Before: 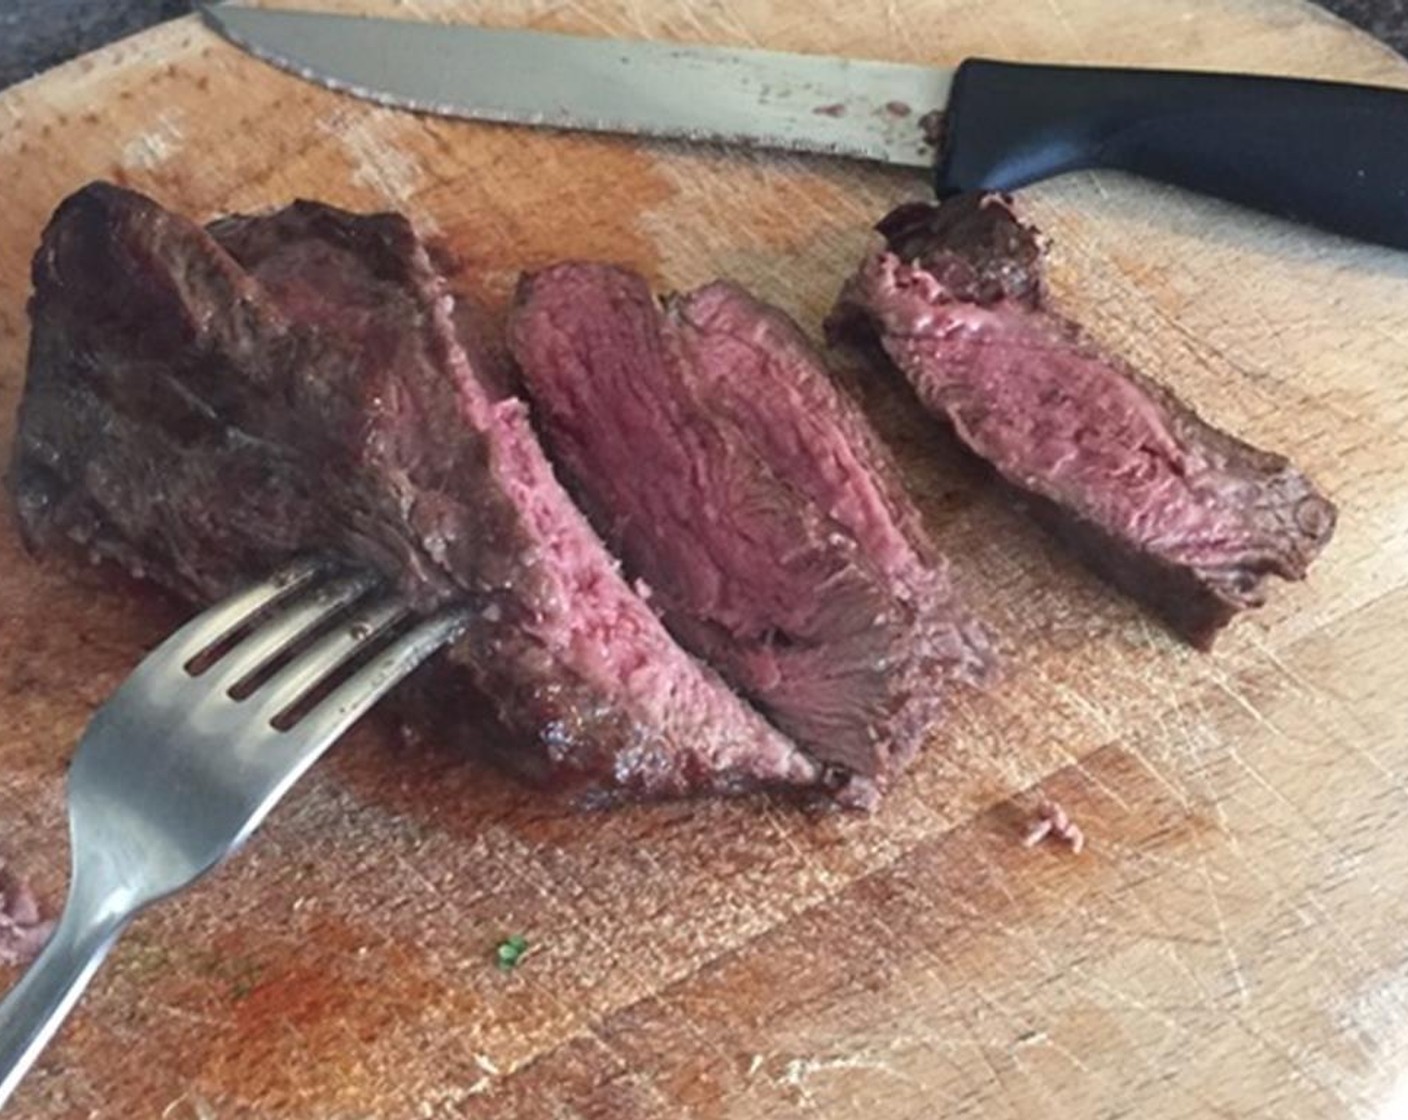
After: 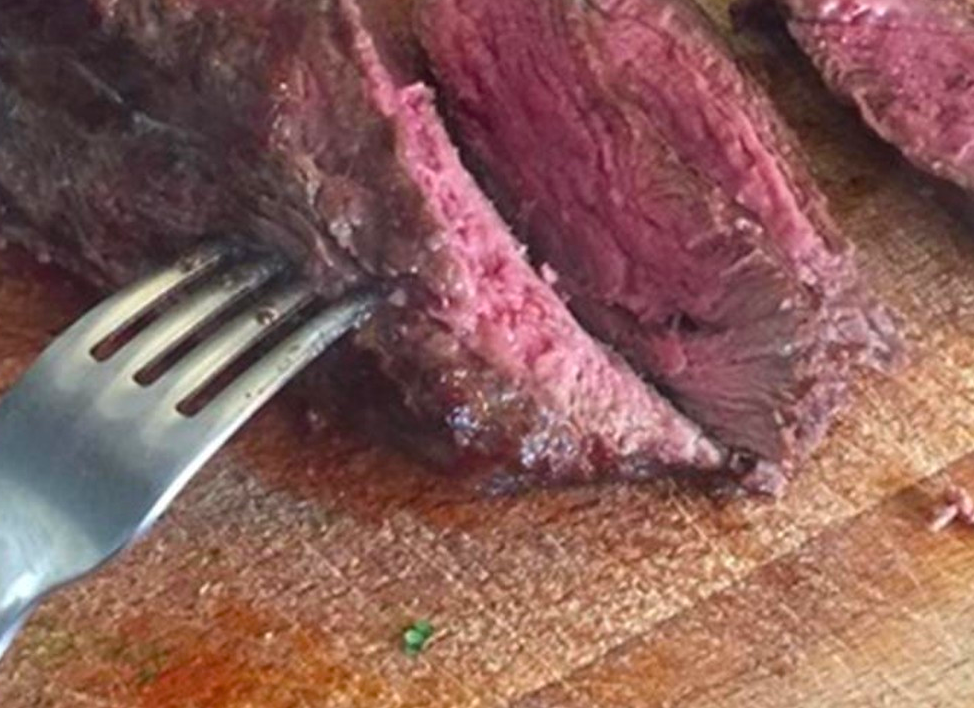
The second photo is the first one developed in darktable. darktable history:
crop: left 6.721%, top 28.146%, right 24.054%, bottom 8.569%
color balance rgb: perceptual saturation grading › global saturation 25.74%, global vibrance 20%
